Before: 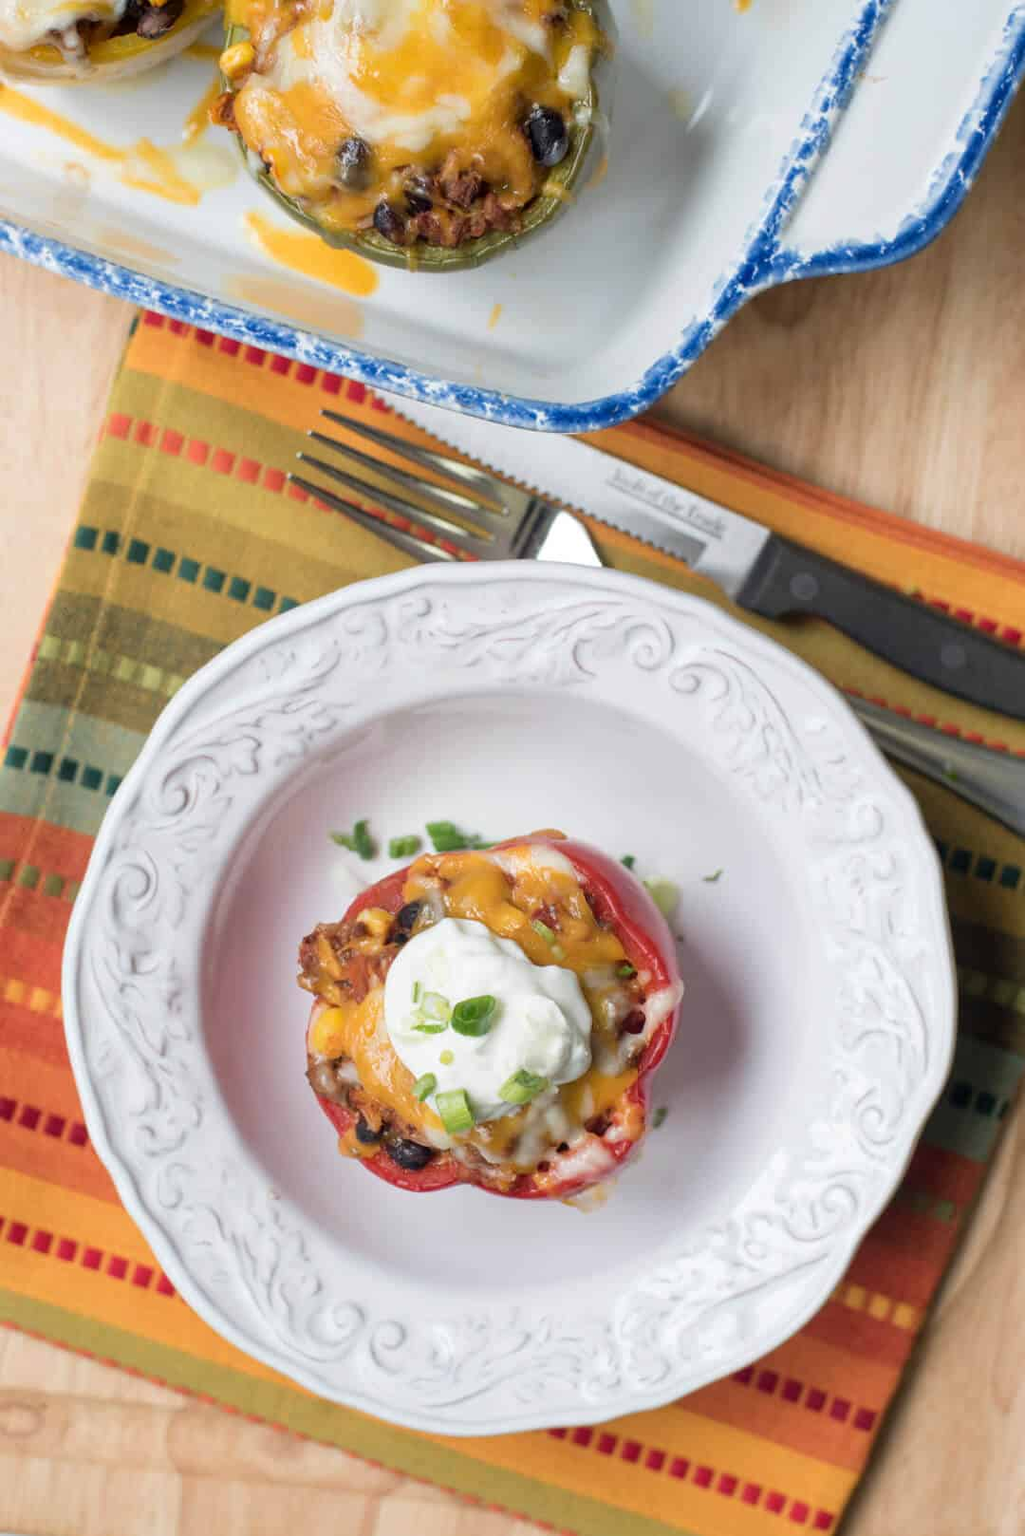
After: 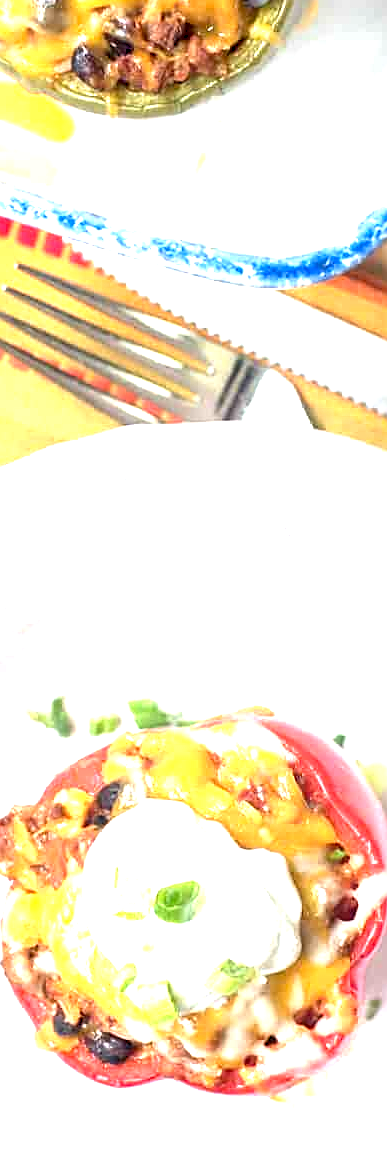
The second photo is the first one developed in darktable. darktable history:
crop and rotate: left 29.824%, top 10.404%, right 34.34%, bottom 17.982%
sharpen: on, module defaults
exposure: black level correction 0.001, exposure 1.853 EV, compensate highlight preservation false
